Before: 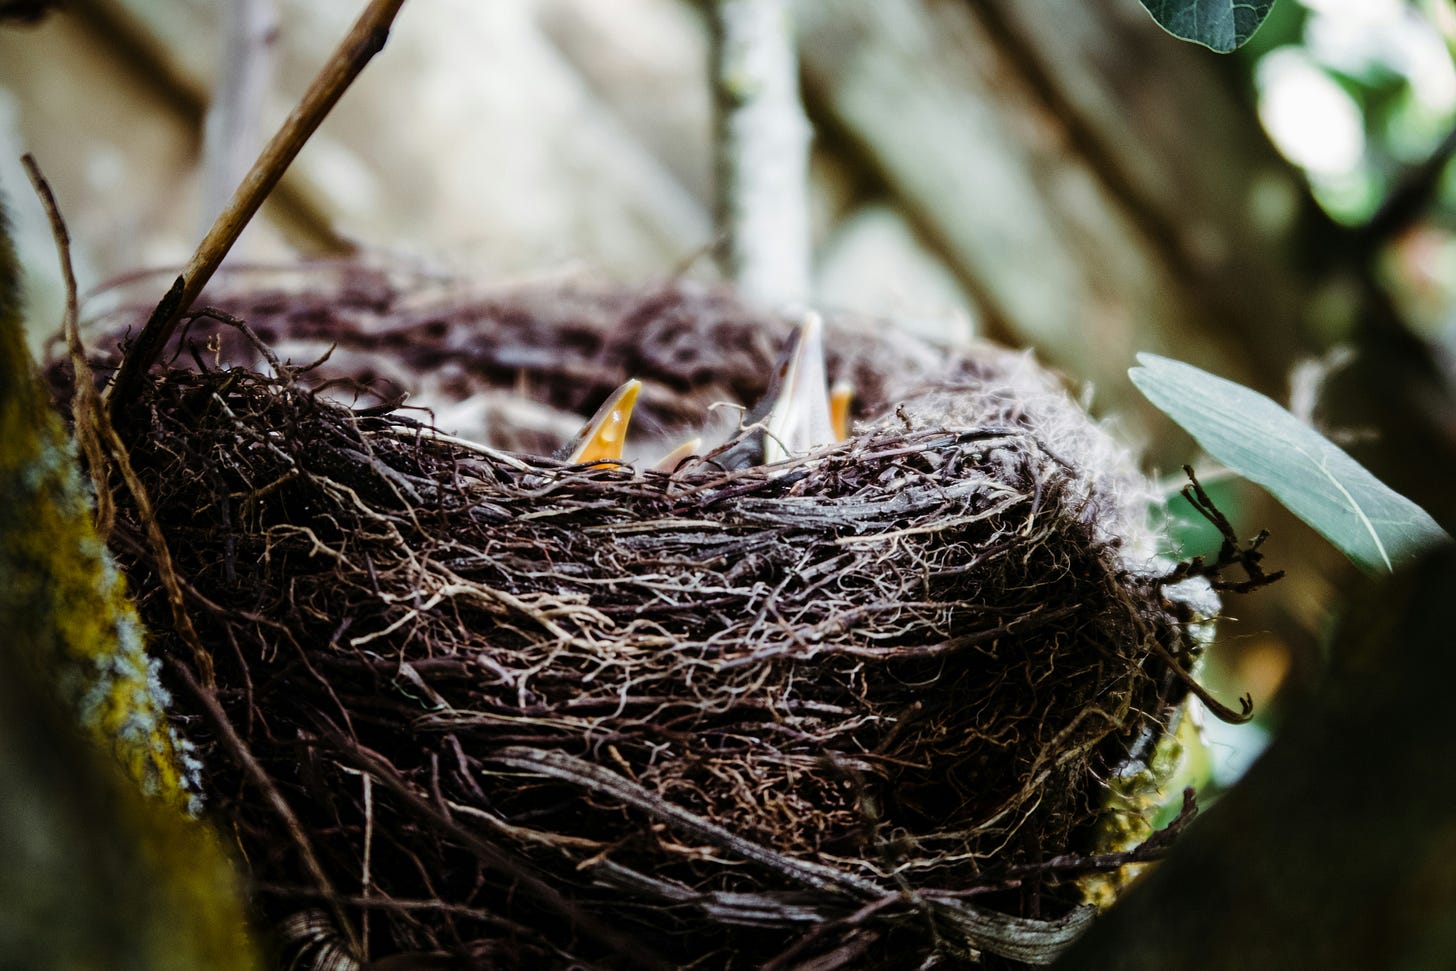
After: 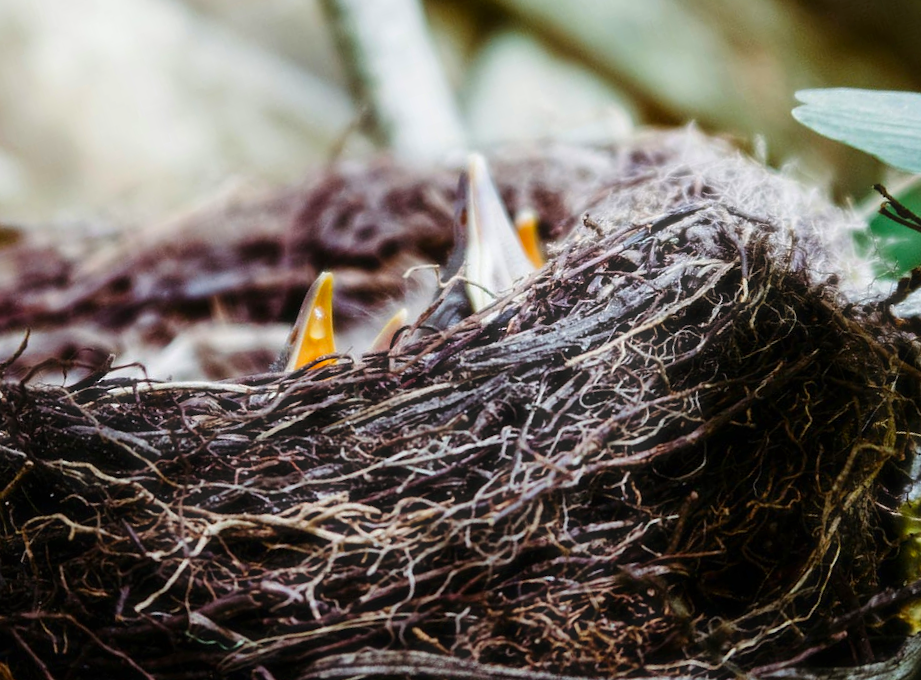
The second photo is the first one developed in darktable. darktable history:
color correction: highlights b* 0.037, saturation 1.32
haze removal: strength -0.054, compatibility mode true, adaptive false
crop and rotate: angle 17.85°, left 6.796%, right 3.845%, bottom 1.09%
